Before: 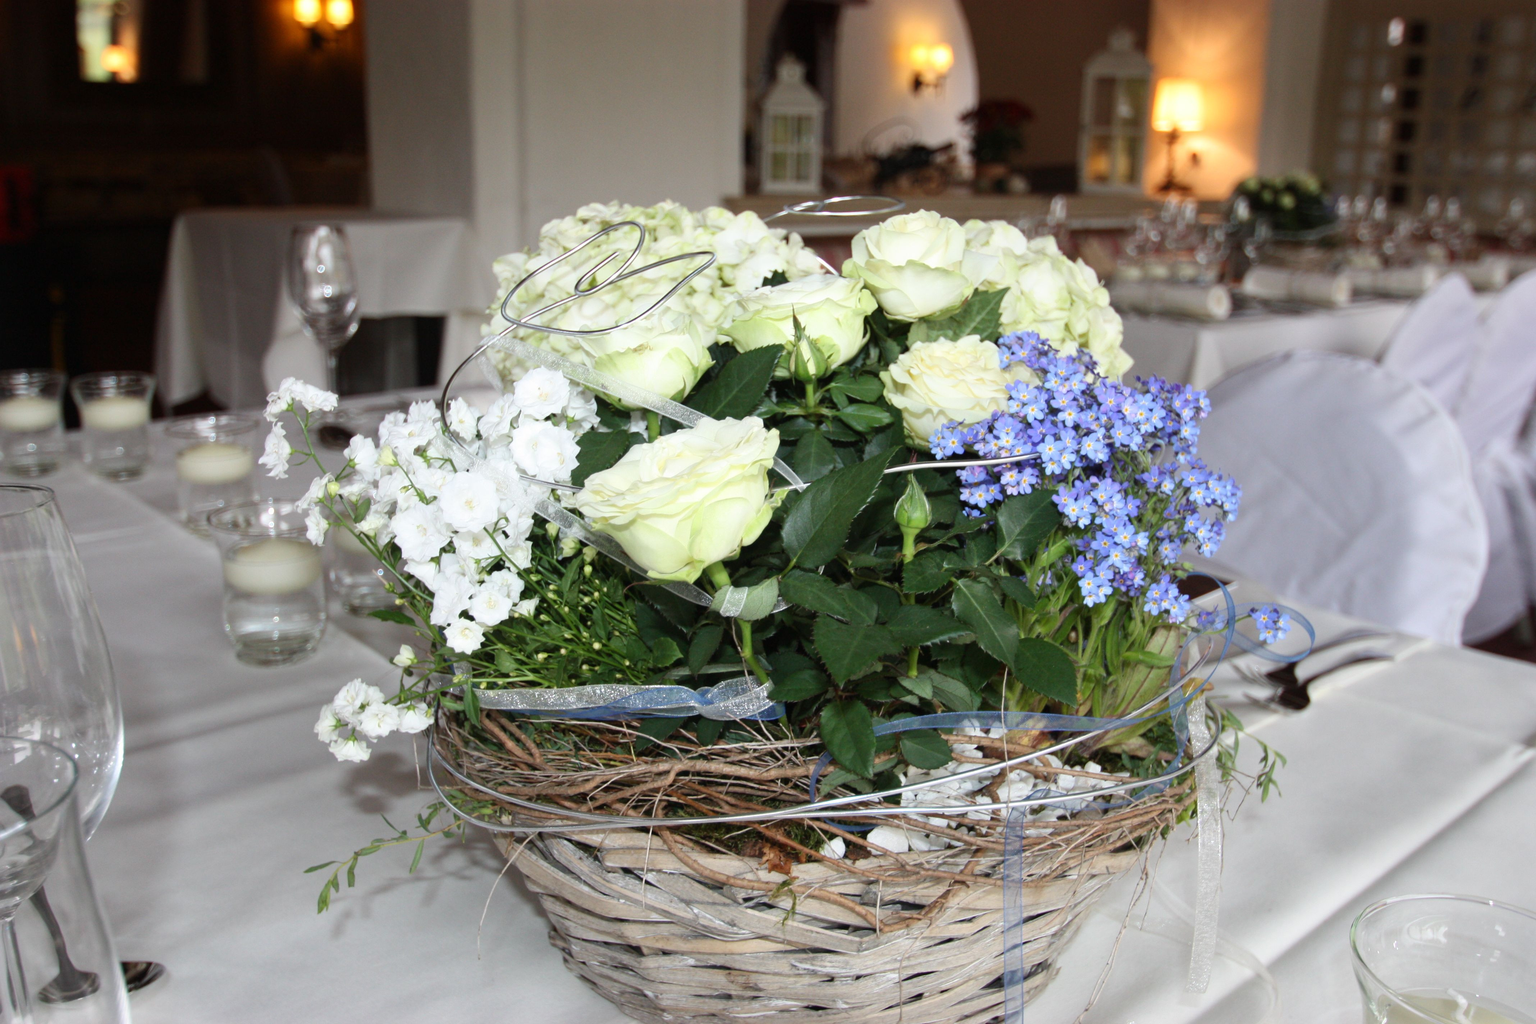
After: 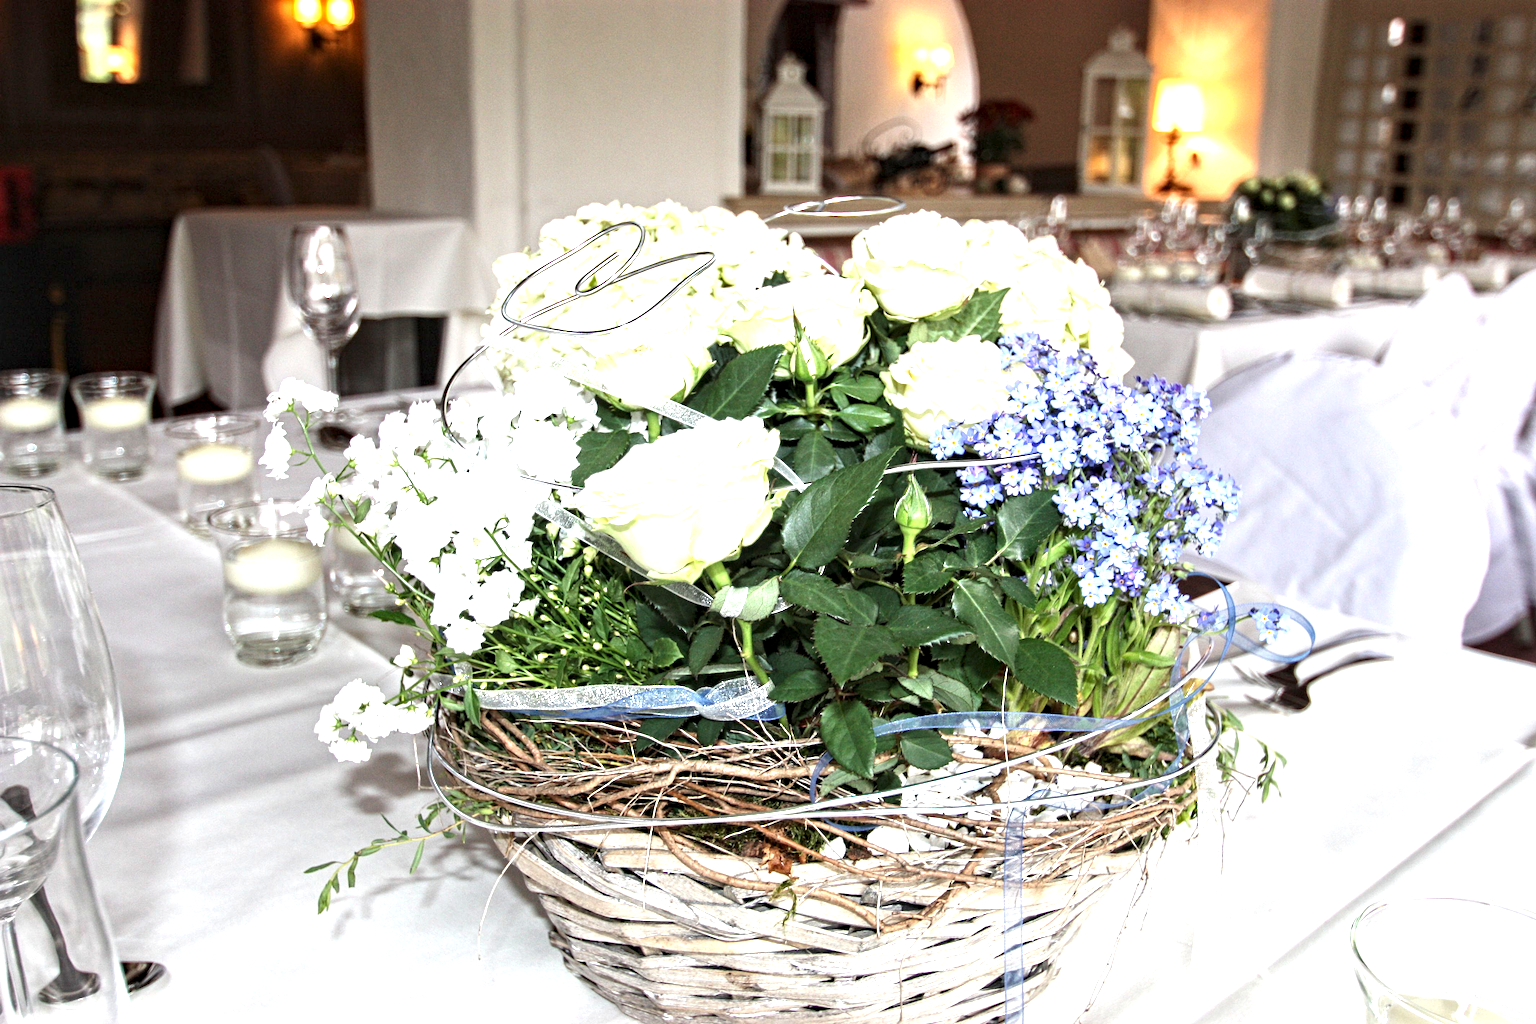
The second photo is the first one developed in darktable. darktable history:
contrast equalizer: octaves 7, y [[0.5, 0.542, 0.583, 0.625, 0.667, 0.708], [0.5 ×6], [0.5 ×6], [0 ×6], [0 ×6]]
exposure: black level correction 0, exposure 1.2 EV, compensate exposure bias true, compensate highlight preservation false
